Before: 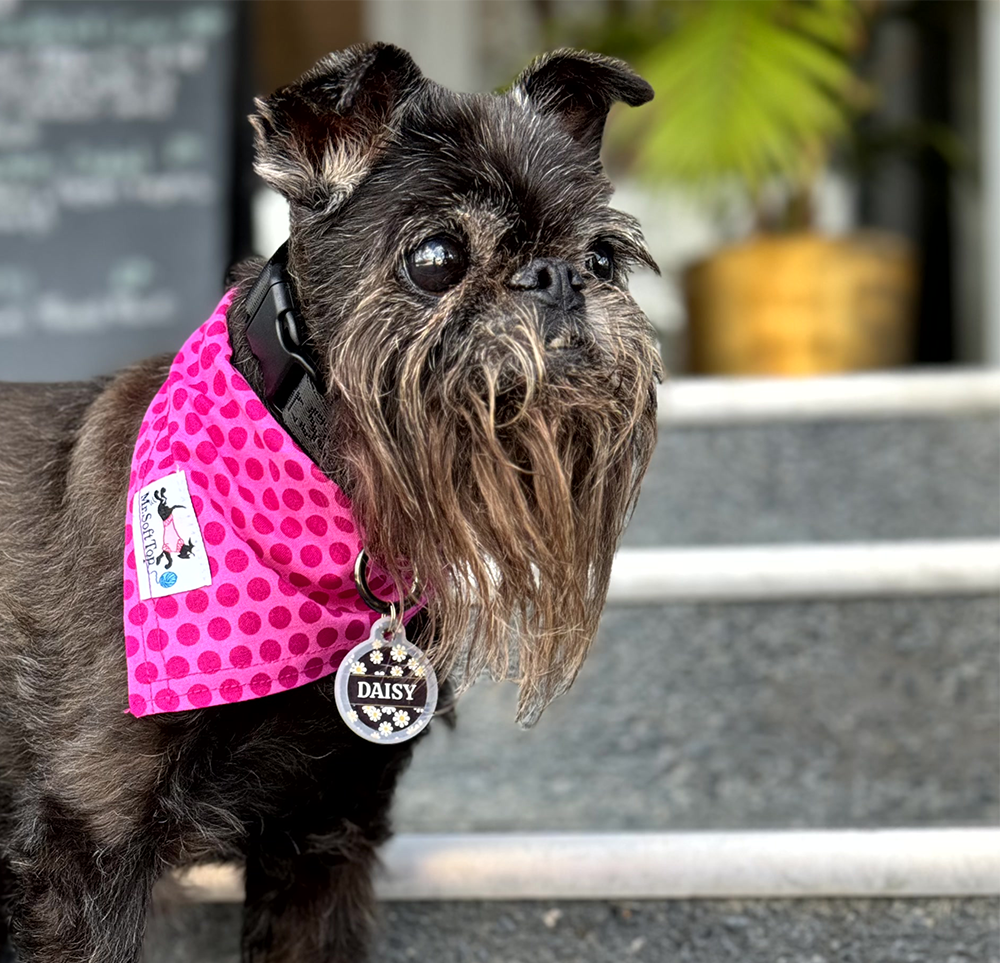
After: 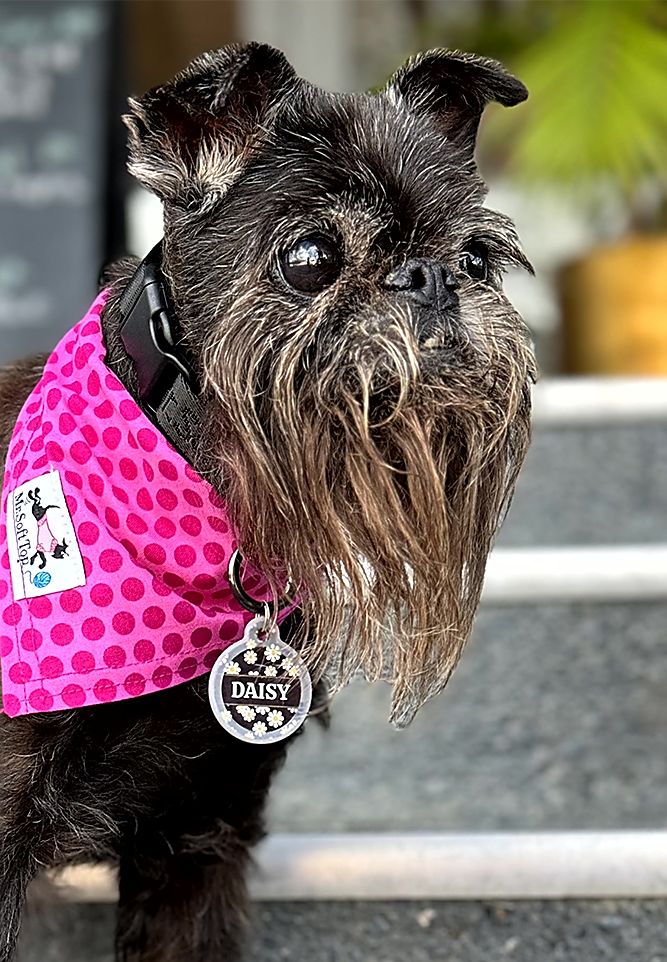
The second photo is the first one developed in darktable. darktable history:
sharpen: radius 1.348, amount 1.262, threshold 0.847
crop and rotate: left 12.67%, right 20.588%
